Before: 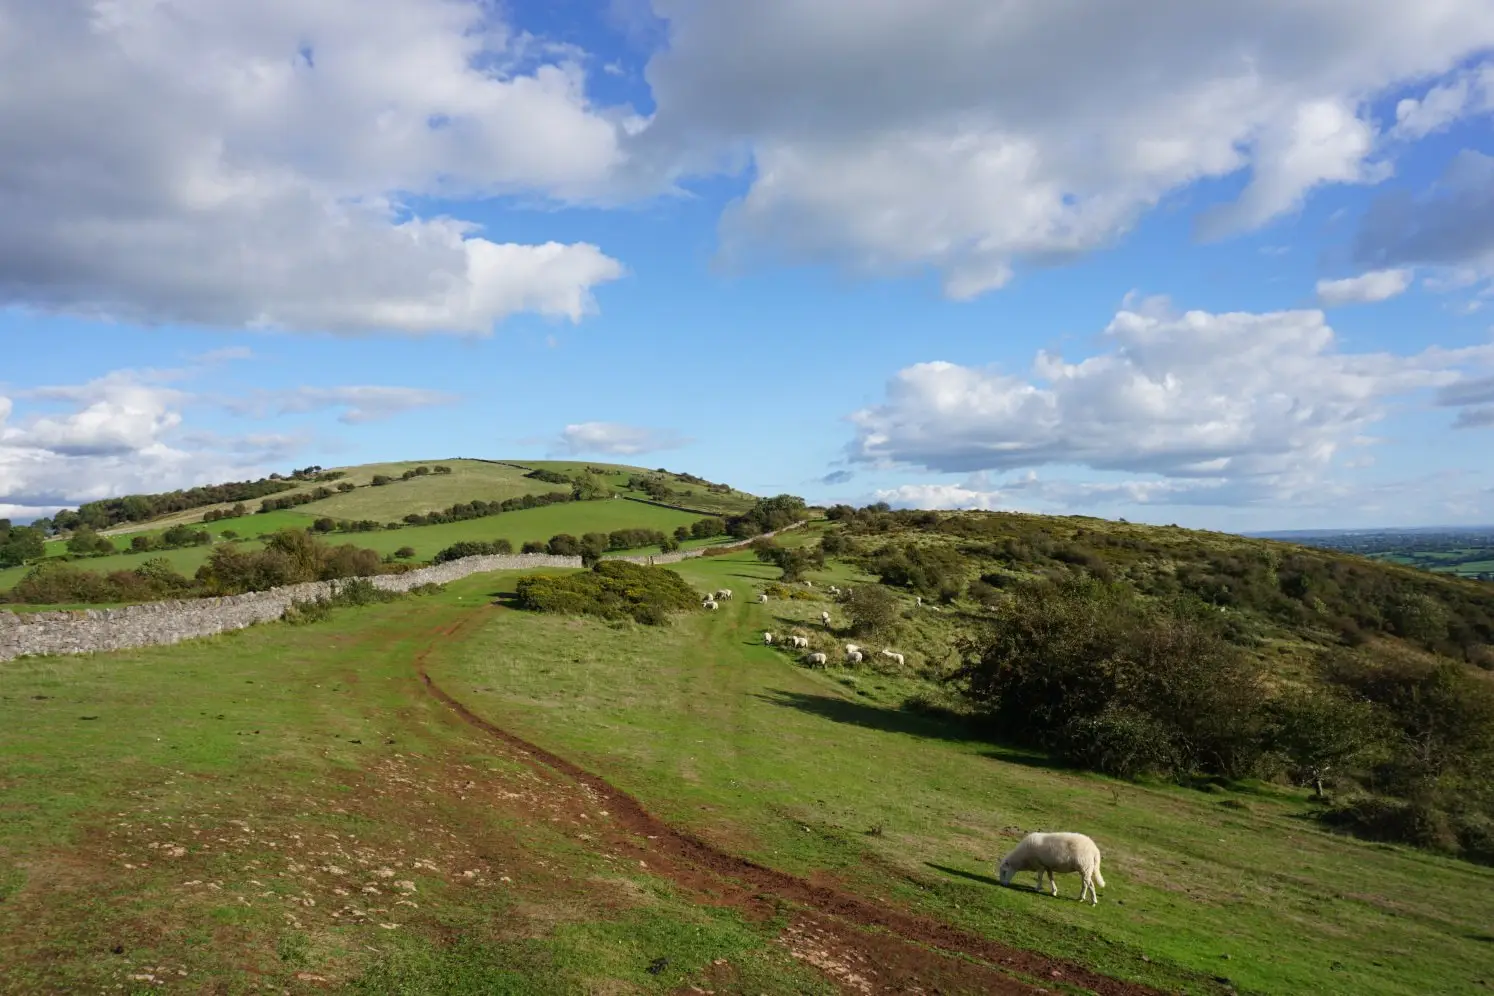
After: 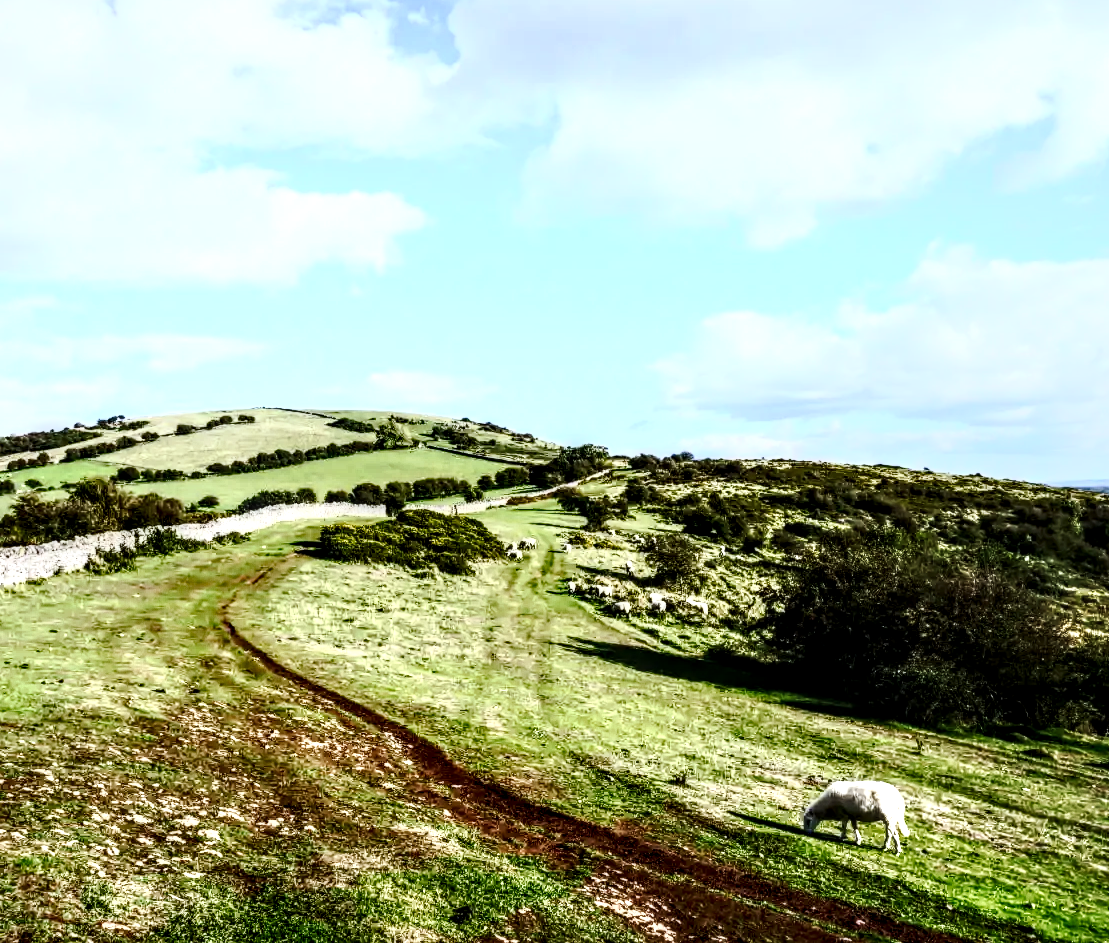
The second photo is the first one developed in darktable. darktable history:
local contrast: highlights 19%, detail 186%
white balance: red 0.954, blue 1.079
tone equalizer: -8 EV -0.75 EV, -7 EV -0.7 EV, -6 EV -0.6 EV, -5 EV -0.4 EV, -3 EV 0.4 EV, -2 EV 0.6 EV, -1 EV 0.7 EV, +0 EV 0.75 EV, edges refinement/feathering 500, mask exposure compensation -1.57 EV, preserve details no
crop and rotate: left 13.15%, top 5.251%, right 12.609%
contrast brightness saturation: contrast 0.62, brightness 0.34, saturation 0.14
tone curve: curves: ch0 [(0, 0) (0.003, 0.035) (0.011, 0.035) (0.025, 0.035) (0.044, 0.046) (0.069, 0.063) (0.1, 0.084) (0.136, 0.123) (0.177, 0.174) (0.224, 0.232) (0.277, 0.304) (0.335, 0.387) (0.399, 0.476) (0.468, 0.566) (0.543, 0.639) (0.623, 0.714) (0.709, 0.776) (0.801, 0.851) (0.898, 0.921) (1, 1)], preserve colors none
